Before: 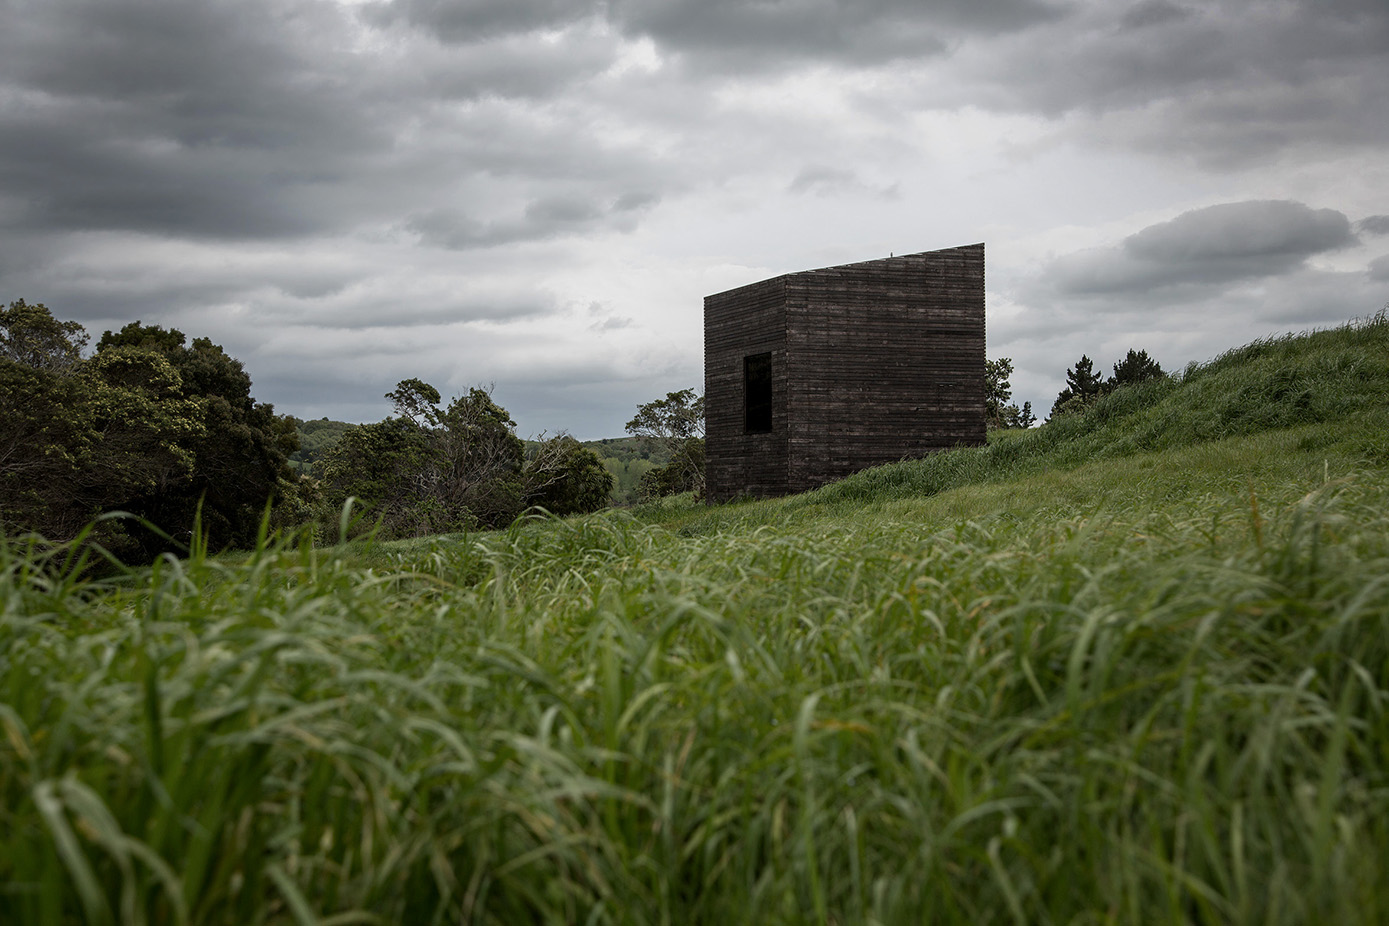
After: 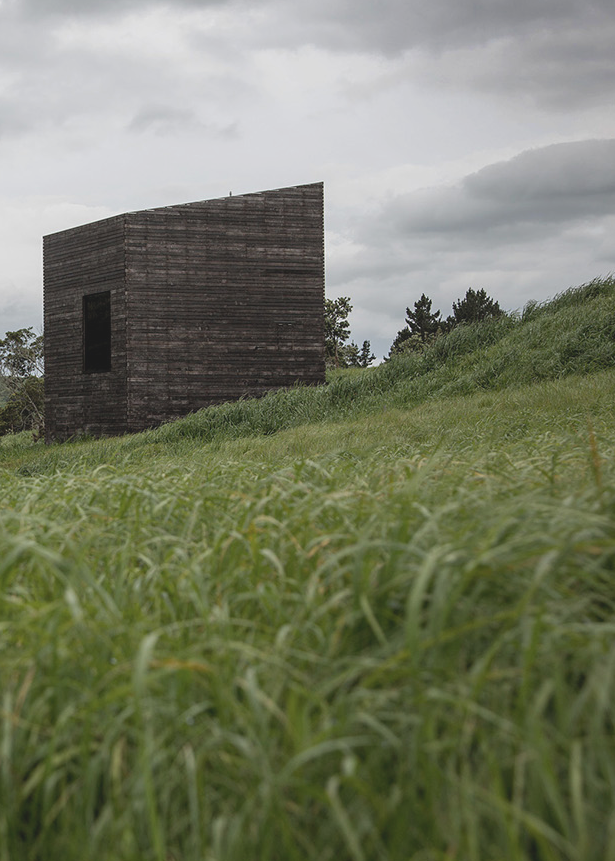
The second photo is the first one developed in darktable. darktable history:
crop: left 47.628%, top 6.643%, right 7.874%
contrast brightness saturation: contrast -0.15, brightness 0.05, saturation -0.12
exposure: exposure 0.161 EV, compensate highlight preservation false
